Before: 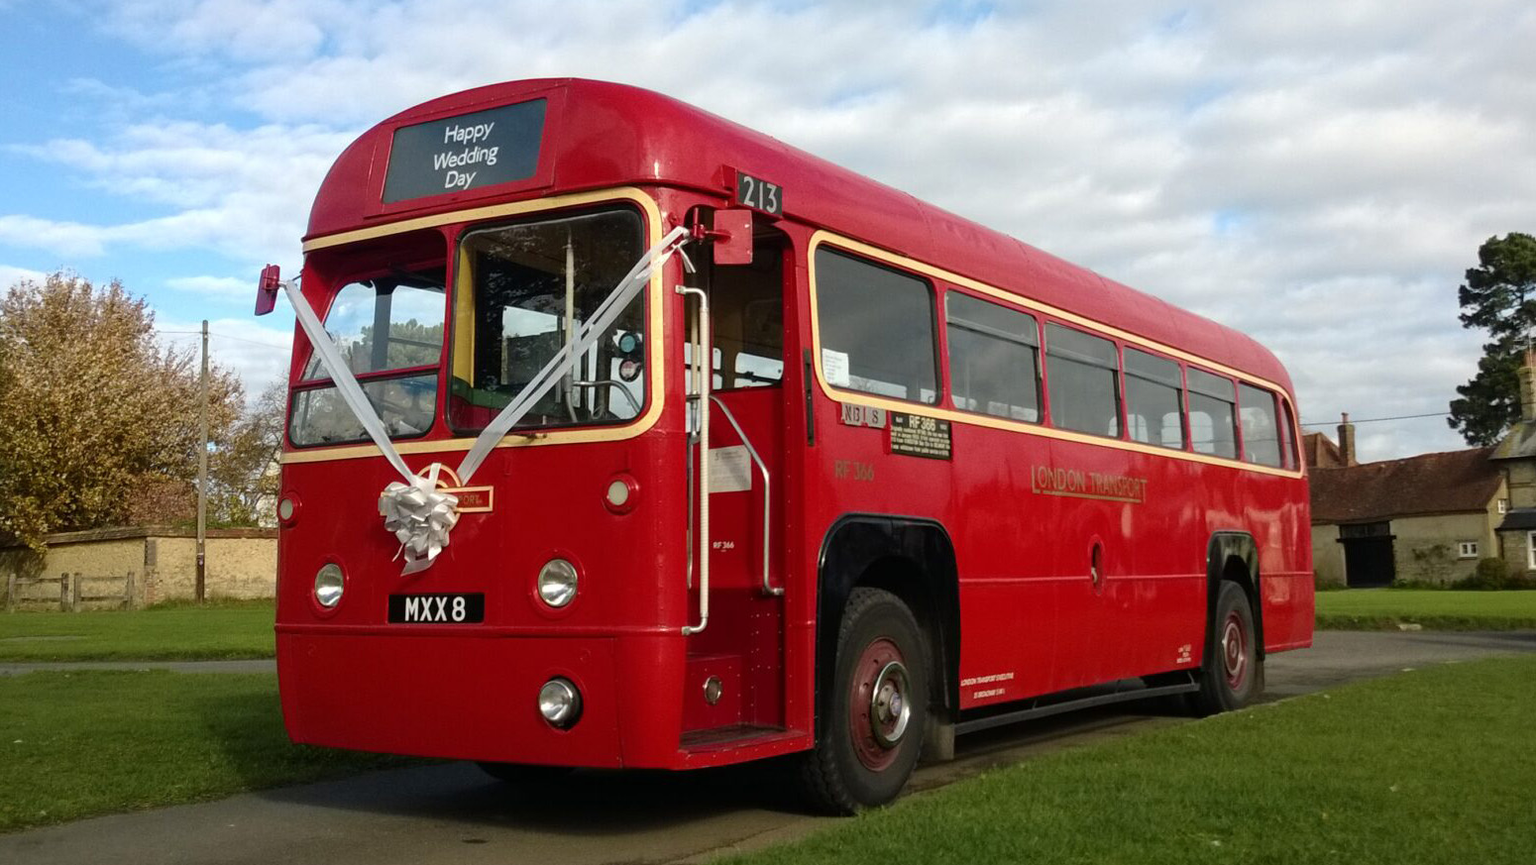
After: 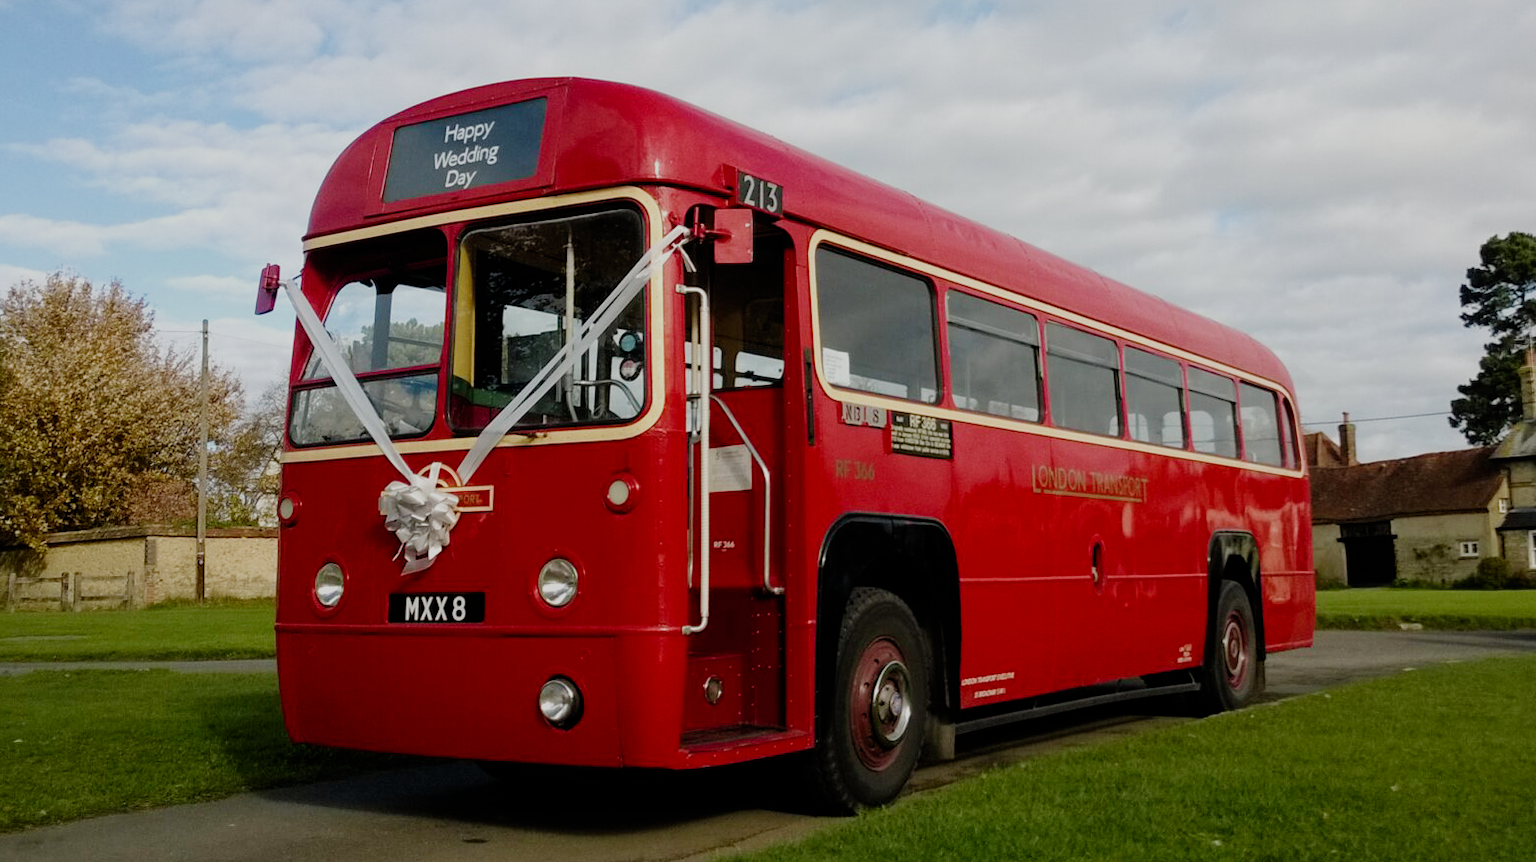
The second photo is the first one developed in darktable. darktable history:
filmic rgb: black relative exposure -7.65 EV, white relative exposure 4.56 EV, hardness 3.61, preserve chrominance no, color science v4 (2020), contrast in shadows soft, contrast in highlights soft
crop: top 0.19%, bottom 0.105%
